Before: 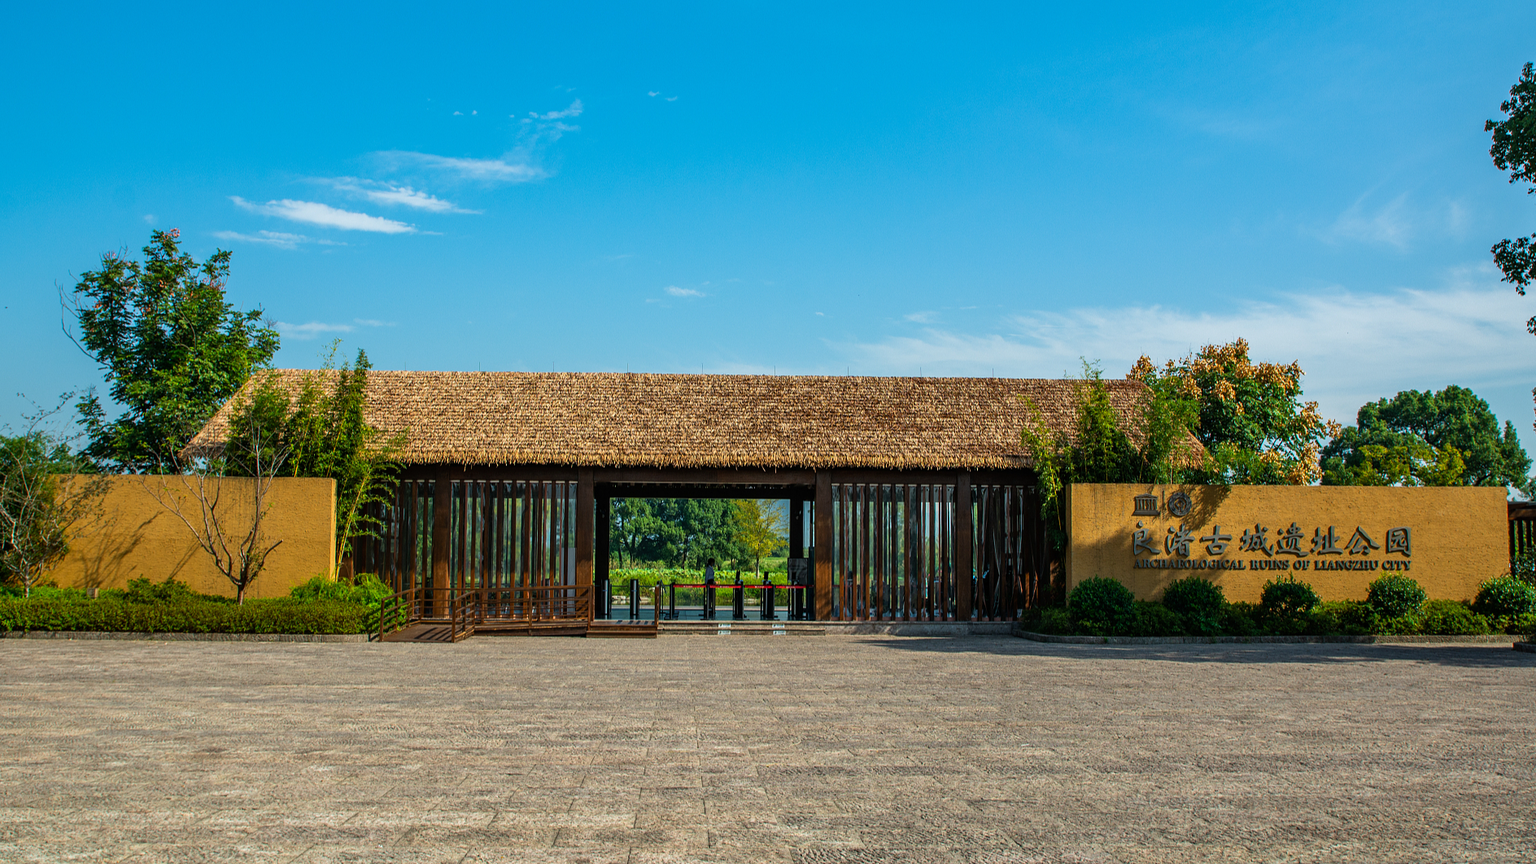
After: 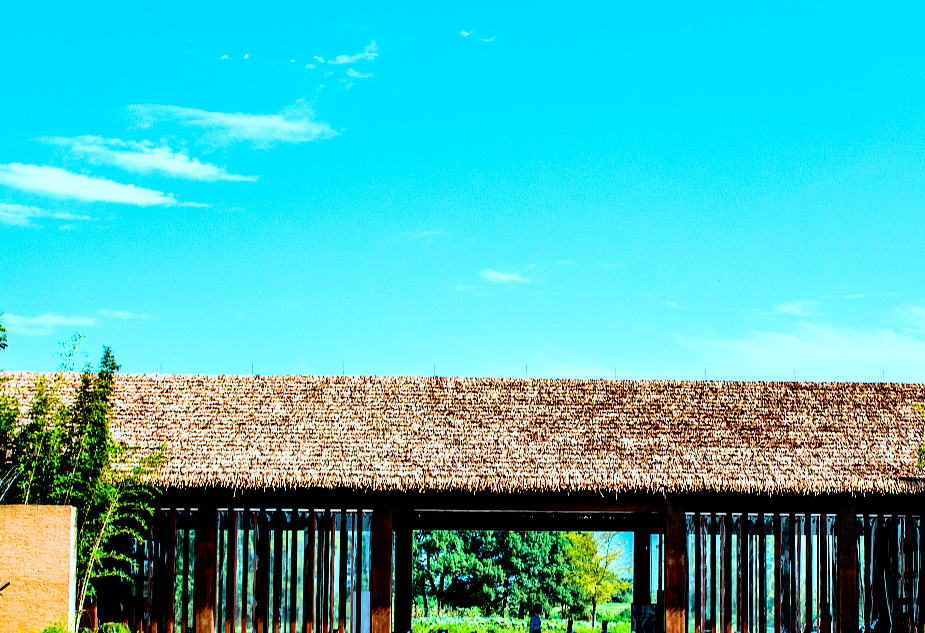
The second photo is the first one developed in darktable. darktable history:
filmic rgb: black relative exposure -5.08 EV, white relative exposure 3.96 EV, threshold 2.96 EV, hardness 2.9, contrast 1.297, highlights saturation mix -31.43%, enable highlight reconstruction true
crop: left 17.866%, top 7.777%, right 33.095%, bottom 32.567%
exposure: black level correction 0, exposure 1.285 EV, compensate highlight preservation false
contrast brightness saturation: contrast 0.307, brightness -0.068, saturation 0.172
shadows and highlights: on, module defaults
color correction: highlights a* -9.61, highlights b* -21.32
contrast equalizer: y [[0.6 ×6], [0.55 ×6], [0 ×6], [0 ×6], [0 ×6]]
